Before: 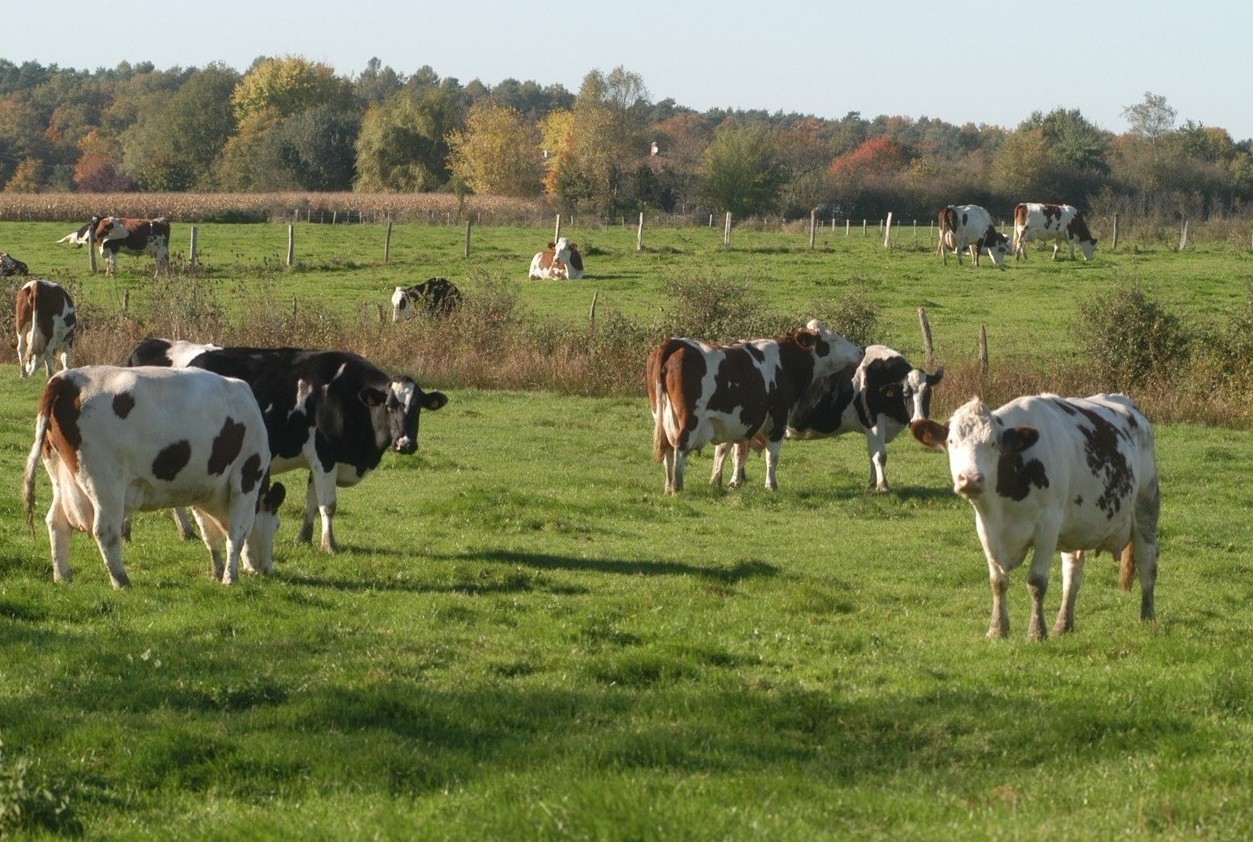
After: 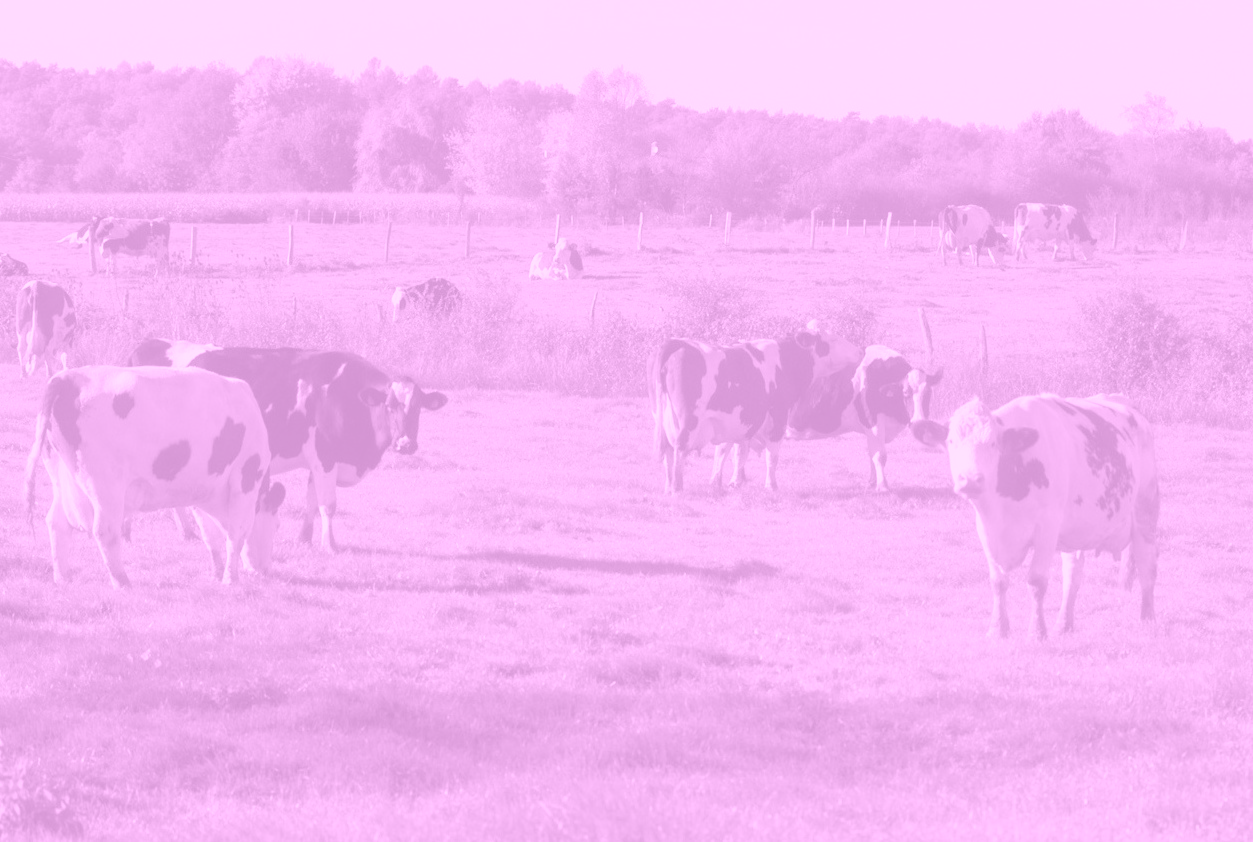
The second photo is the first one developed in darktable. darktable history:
exposure: black level correction 0.001, exposure -0.2 EV, compensate highlight preservation false
colorize: hue 331.2°, saturation 75%, source mix 30.28%, lightness 70.52%, version 1
